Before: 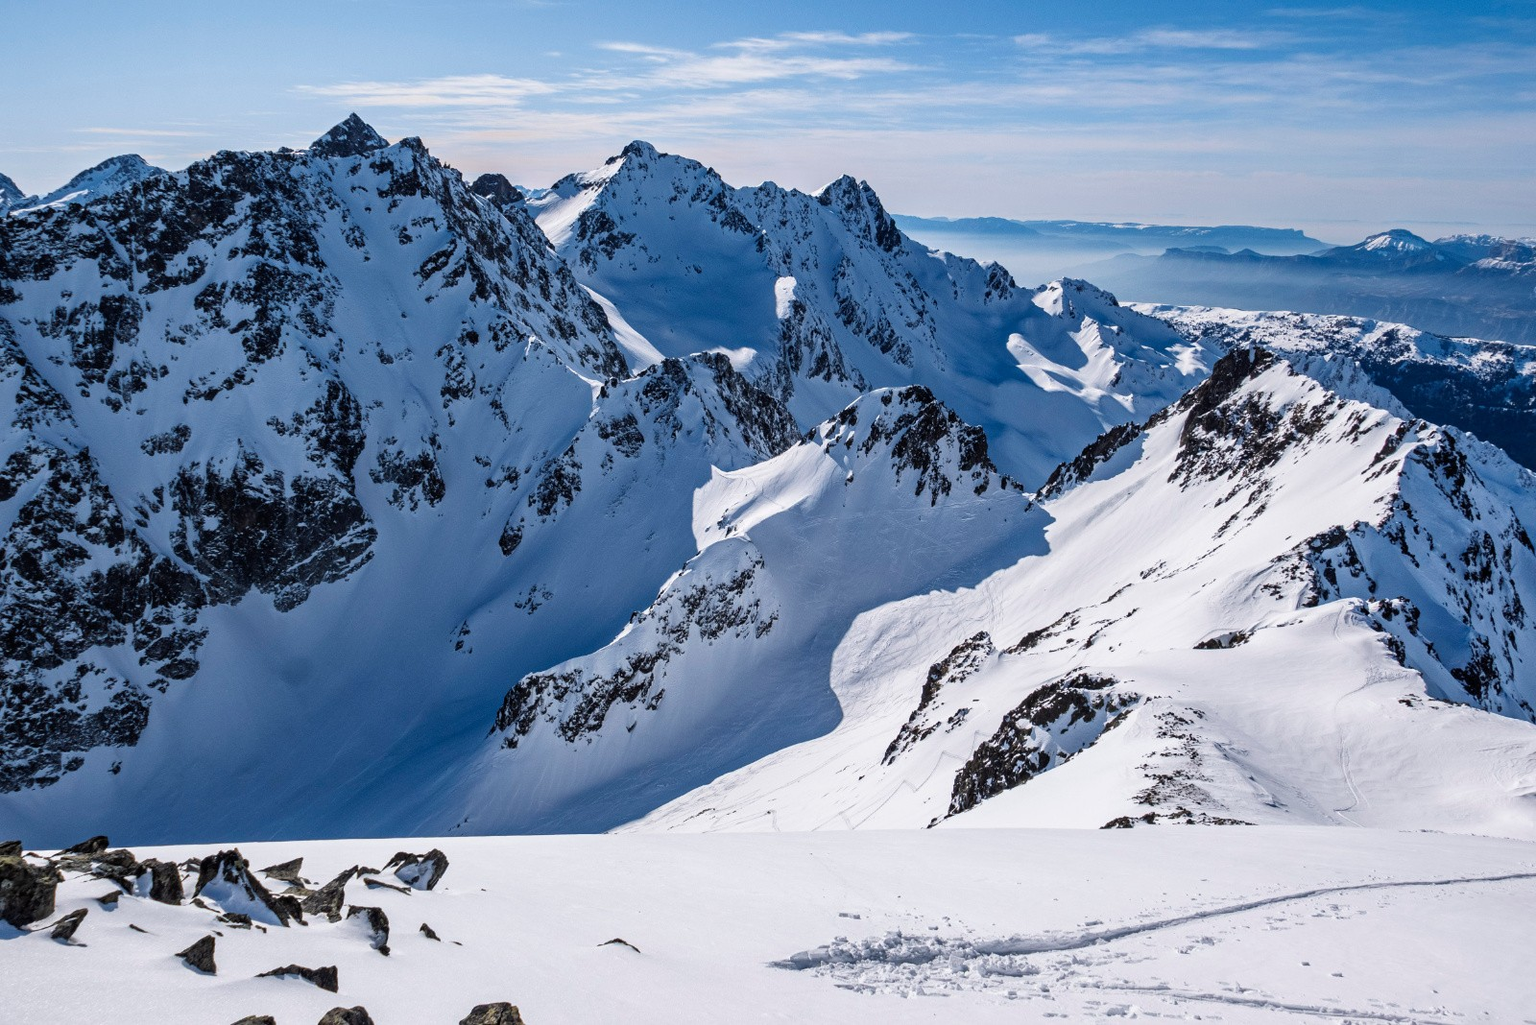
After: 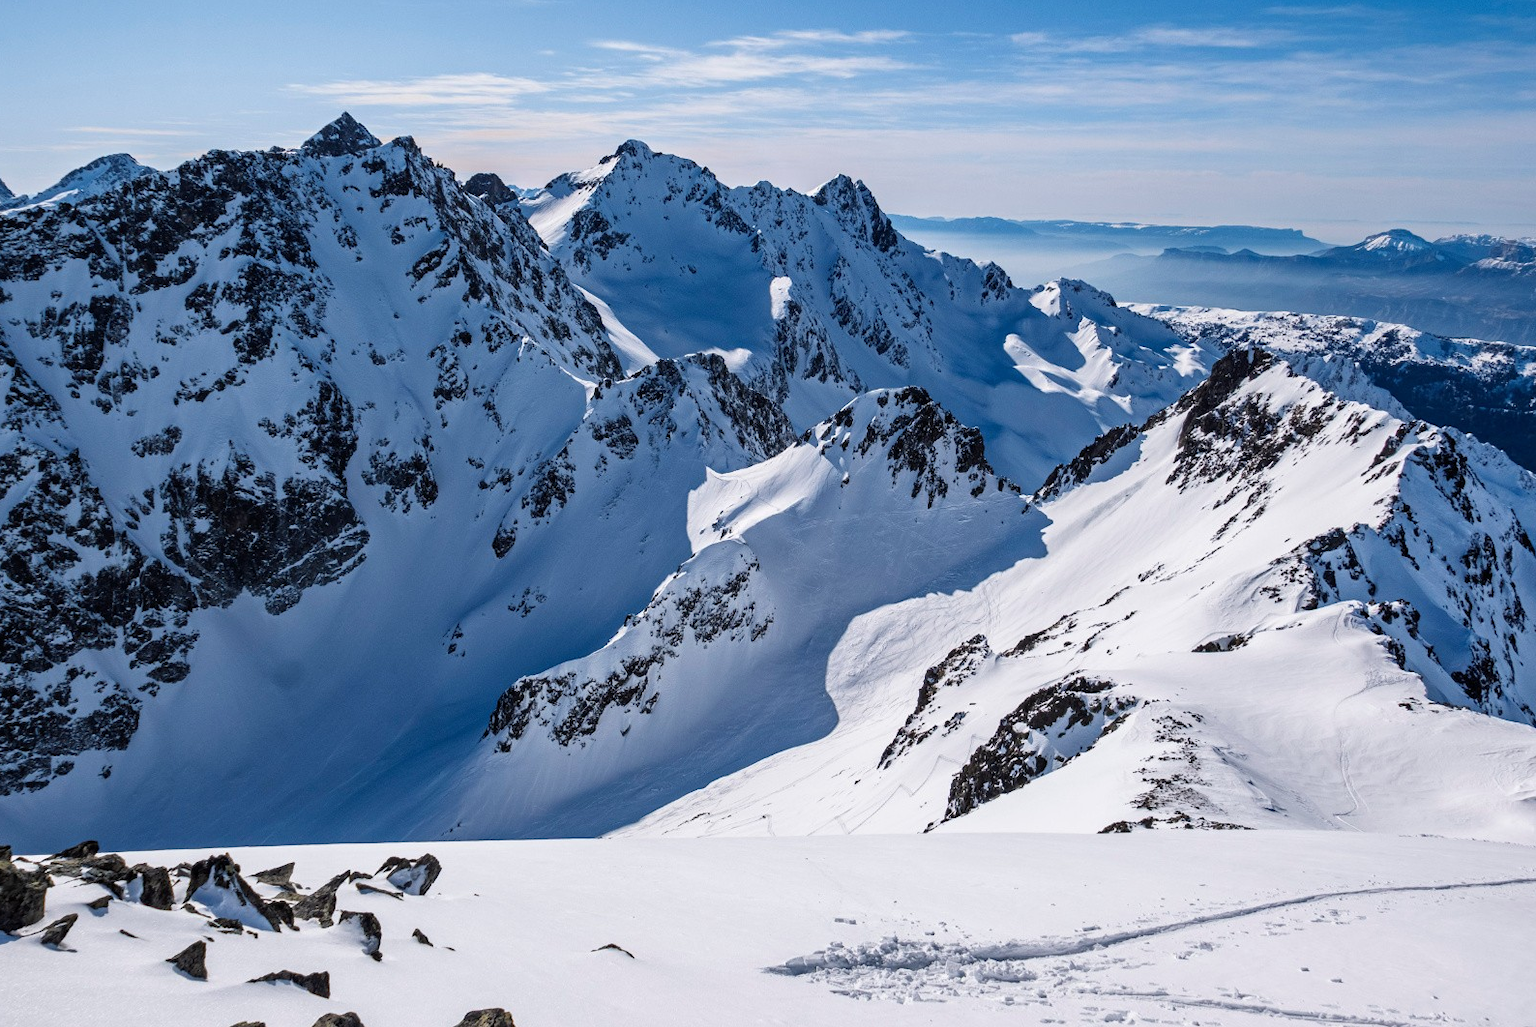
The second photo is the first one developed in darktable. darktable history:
crop and rotate: left 0.729%, top 0.208%, bottom 0.35%
